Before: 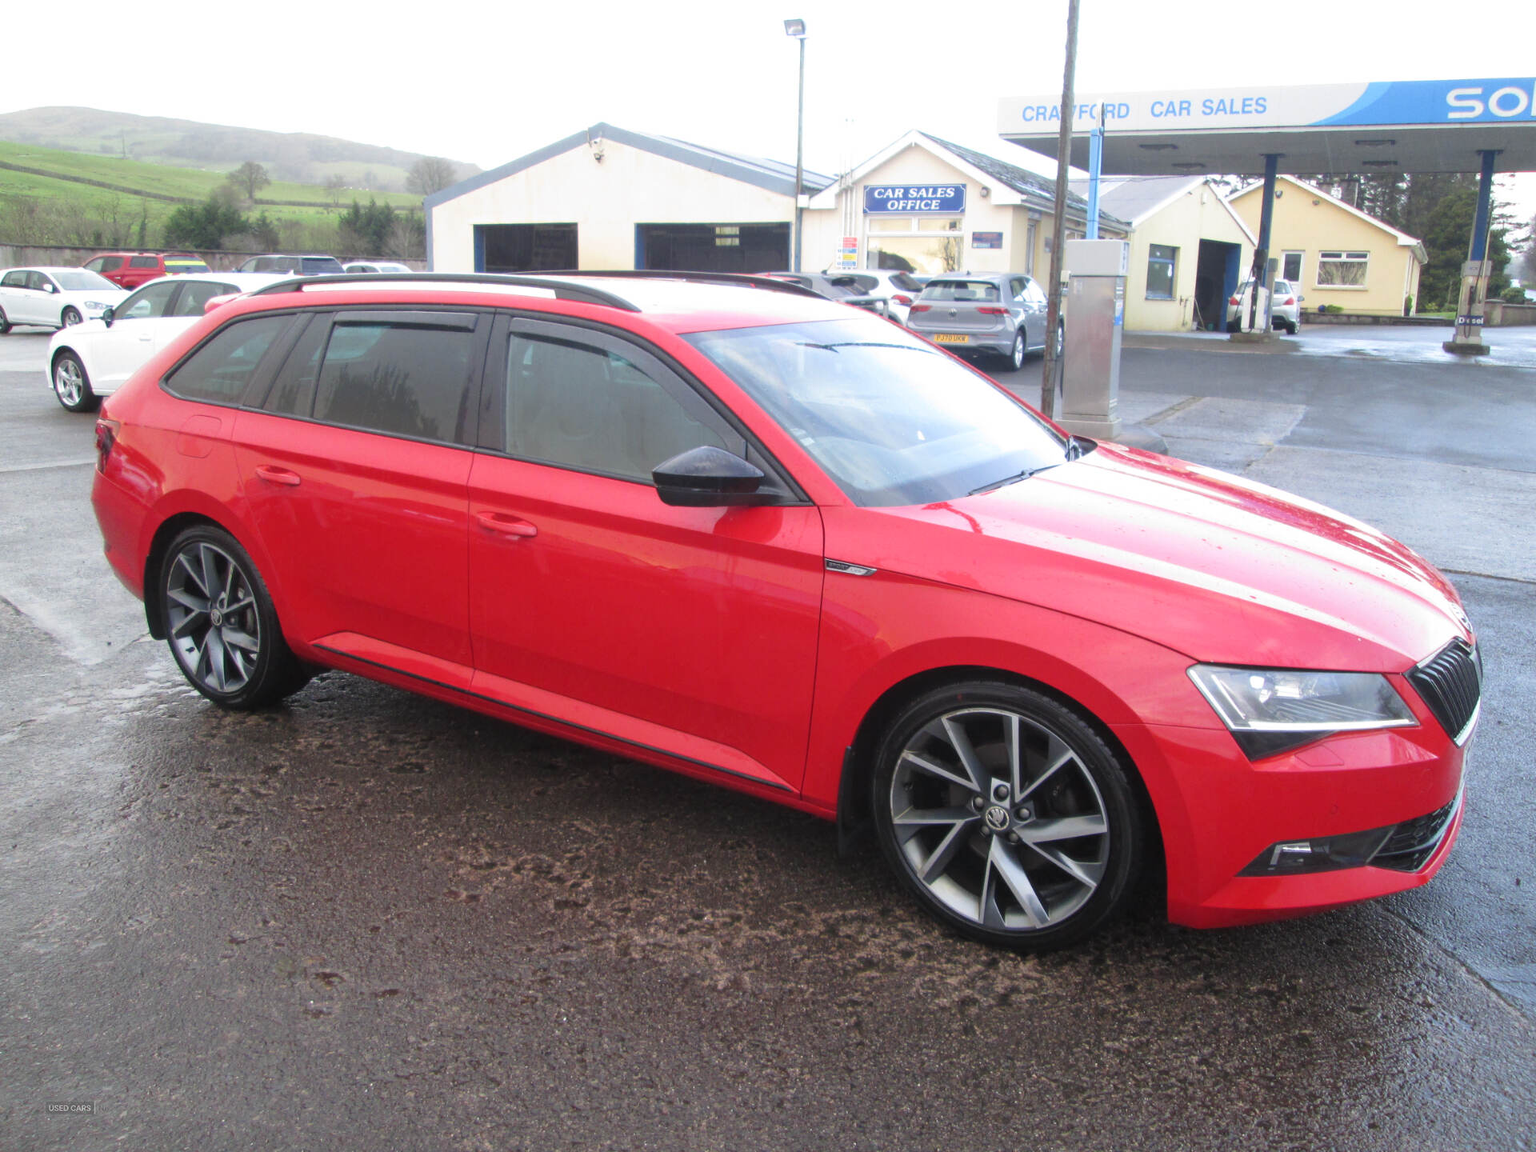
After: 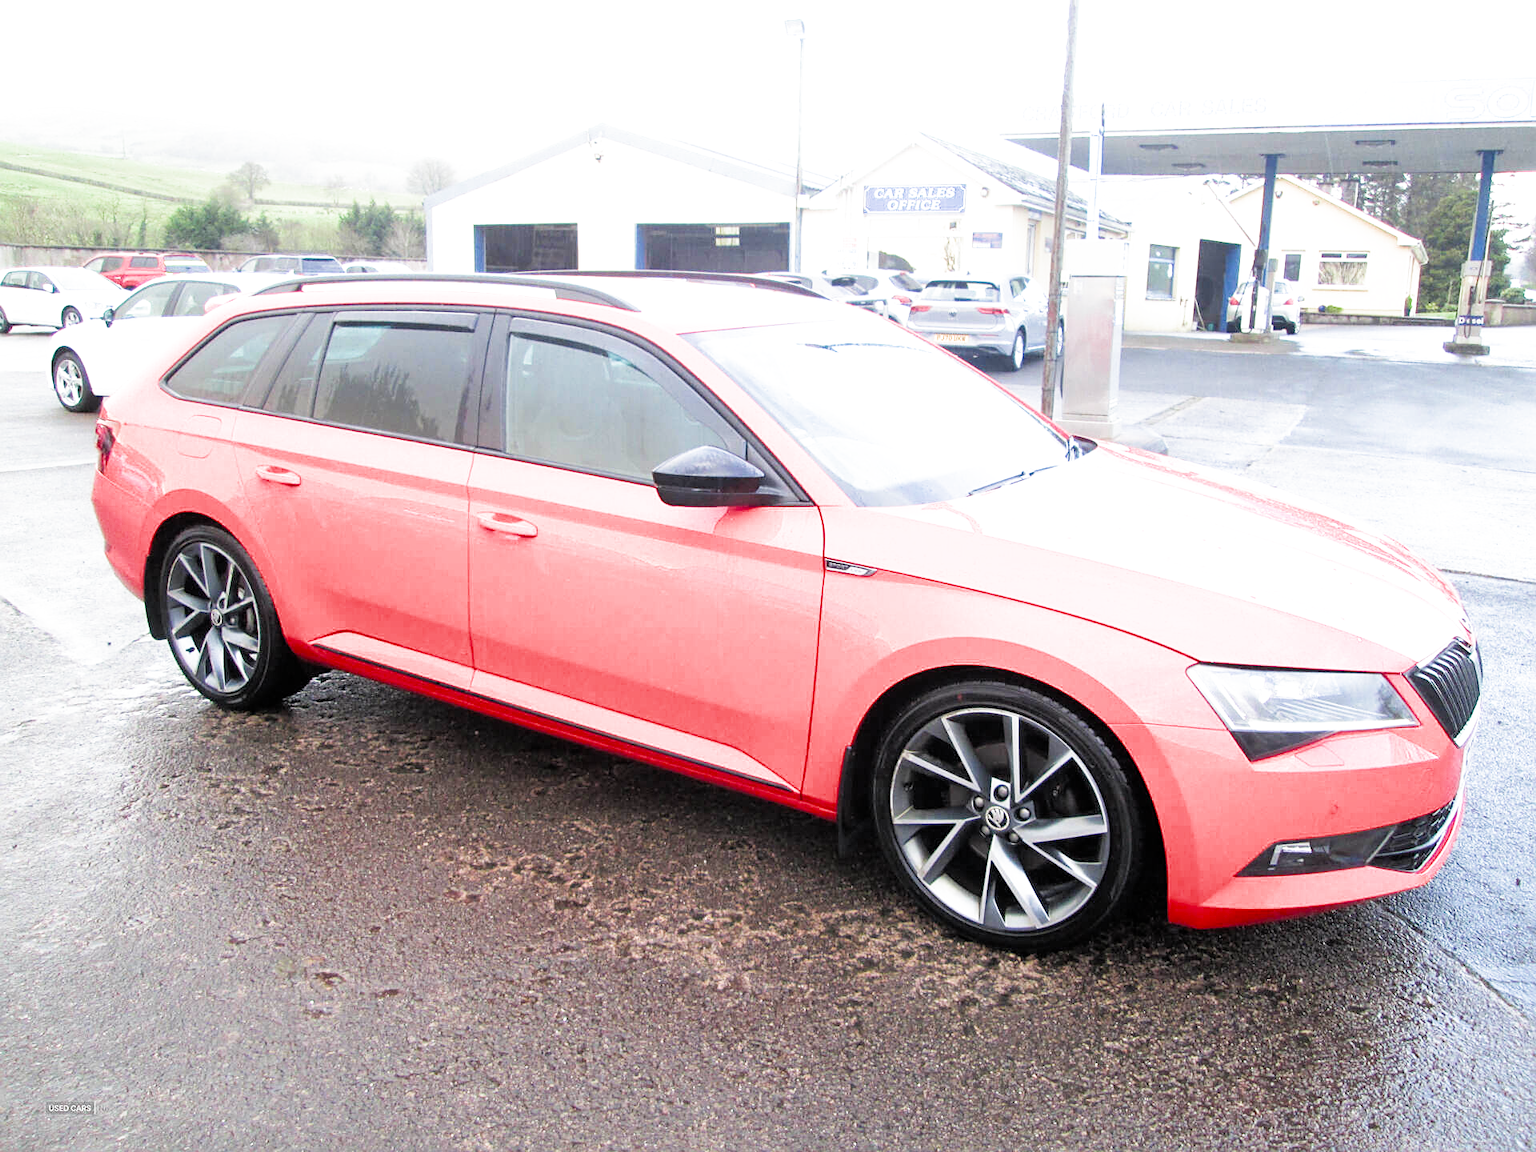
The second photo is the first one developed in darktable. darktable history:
sharpen: on, module defaults
tone equalizer: -8 EV -0.399 EV, -7 EV -0.386 EV, -6 EV -0.324 EV, -5 EV -0.192 EV, -3 EV 0.226 EV, -2 EV 0.308 EV, -1 EV 0.364 EV, +0 EV 0.399 EV
filmic rgb: middle gray luminance 9.42%, black relative exposure -10.65 EV, white relative exposure 3.45 EV, target black luminance 0%, hardness 5.97, latitude 59.57%, contrast 1.088, highlights saturation mix 6.37%, shadows ↔ highlights balance 28.73%, color science v4 (2020)
exposure: black level correction 0.002, exposure 1 EV, compensate highlight preservation false
